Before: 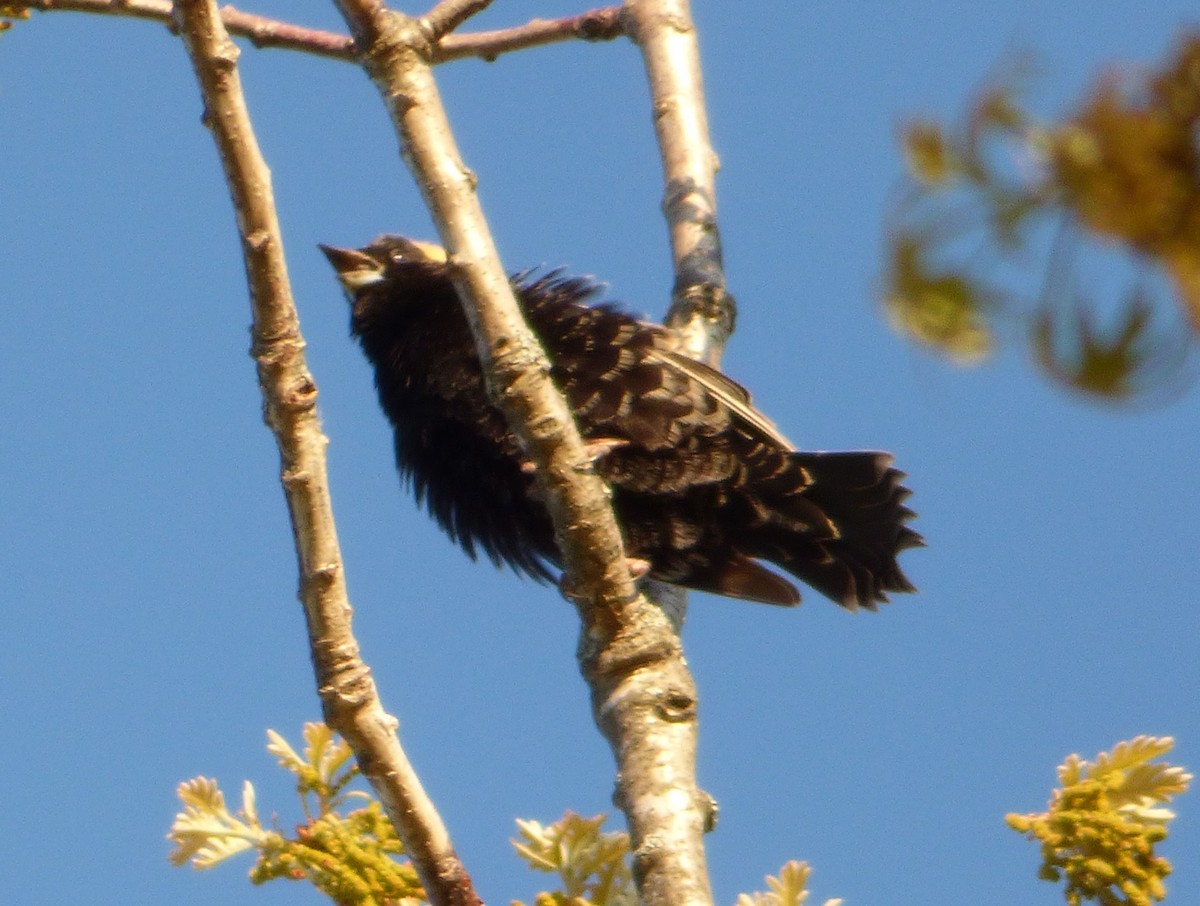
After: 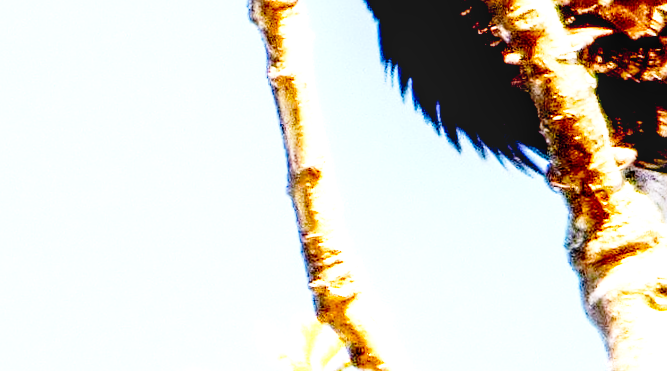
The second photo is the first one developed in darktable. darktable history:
base curve: curves: ch0 [(0, 0) (0.028, 0.03) (0.121, 0.232) (0.46, 0.748) (0.859, 0.968) (1, 1)], preserve colors none
rotate and perspective: rotation -1.32°, lens shift (horizontal) -0.031, crop left 0.015, crop right 0.985, crop top 0.047, crop bottom 0.982
exposure: black level correction 0.016, exposure 1.774 EV, compensate highlight preservation false
tone equalizer: -8 EV -0.417 EV, -7 EV -0.389 EV, -6 EV -0.333 EV, -5 EV -0.222 EV, -3 EV 0.222 EV, -2 EV 0.333 EV, -1 EV 0.389 EV, +0 EV 0.417 EV, edges refinement/feathering 500, mask exposure compensation -1.57 EV, preserve details no
white balance: red 1.05, blue 1.072
sharpen: on, module defaults
crop: top 44.483%, right 43.593%, bottom 12.892%
local contrast: detail 130%
